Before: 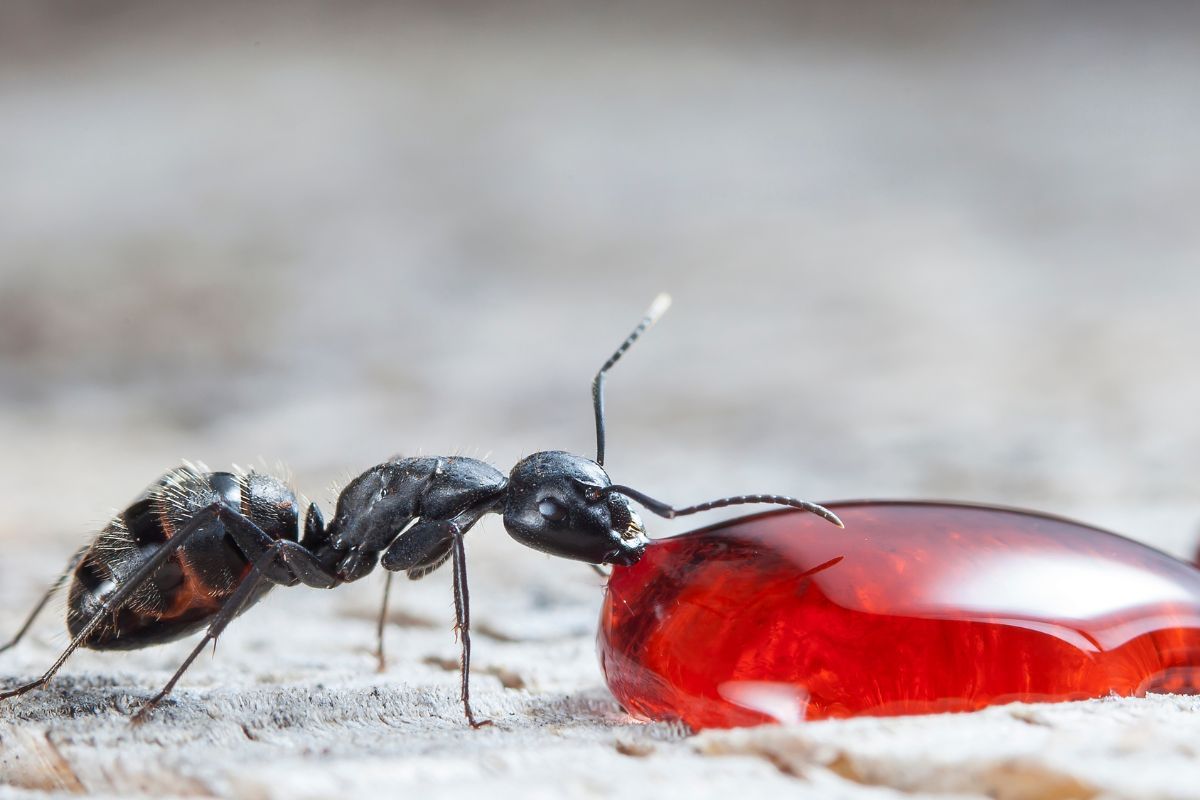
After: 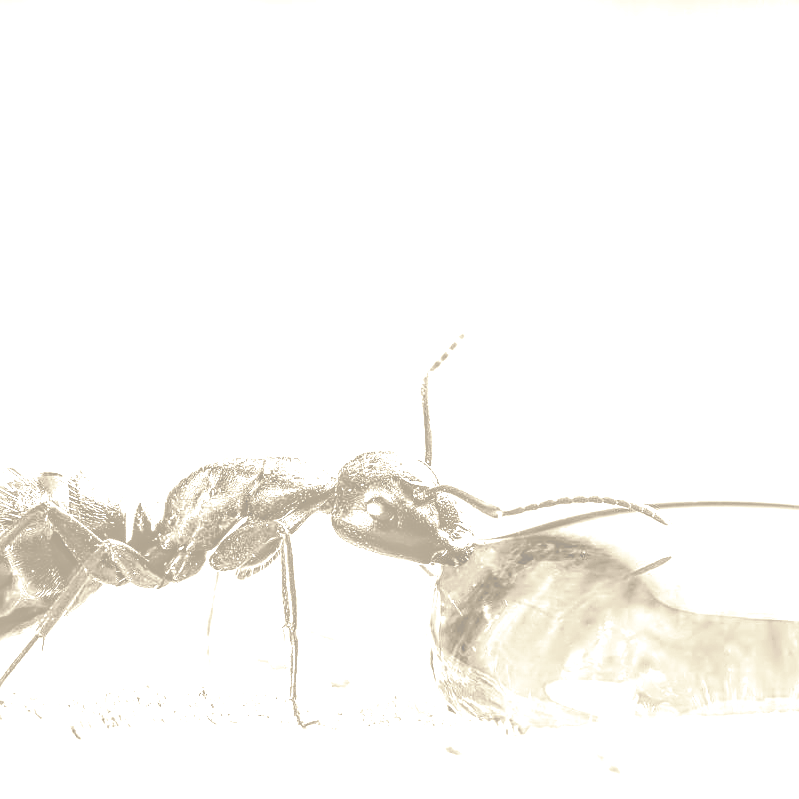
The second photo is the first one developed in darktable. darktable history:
rgb curve: curves: ch0 [(0, 0) (0.21, 0.15) (0.24, 0.21) (0.5, 0.75) (0.75, 0.96) (0.89, 0.99) (1, 1)]; ch1 [(0, 0.02) (0.21, 0.13) (0.25, 0.2) (0.5, 0.67) (0.75, 0.9) (0.89, 0.97) (1, 1)]; ch2 [(0, 0.02) (0.21, 0.13) (0.25, 0.2) (0.5, 0.67) (0.75, 0.9) (0.89, 0.97) (1, 1)], compensate middle gray true
crop and rotate: left 14.385%, right 18.948%
local contrast: detail 150%
split-toning: shadows › hue 226.8°, shadows › saturation 0.84
sharpen: on, module defaults
colorize: hue 36°, saturation 71%, lightness 80.79%
white balance: emerald 1
color correction: highlights a* -10.69, highlights b* -19.19
